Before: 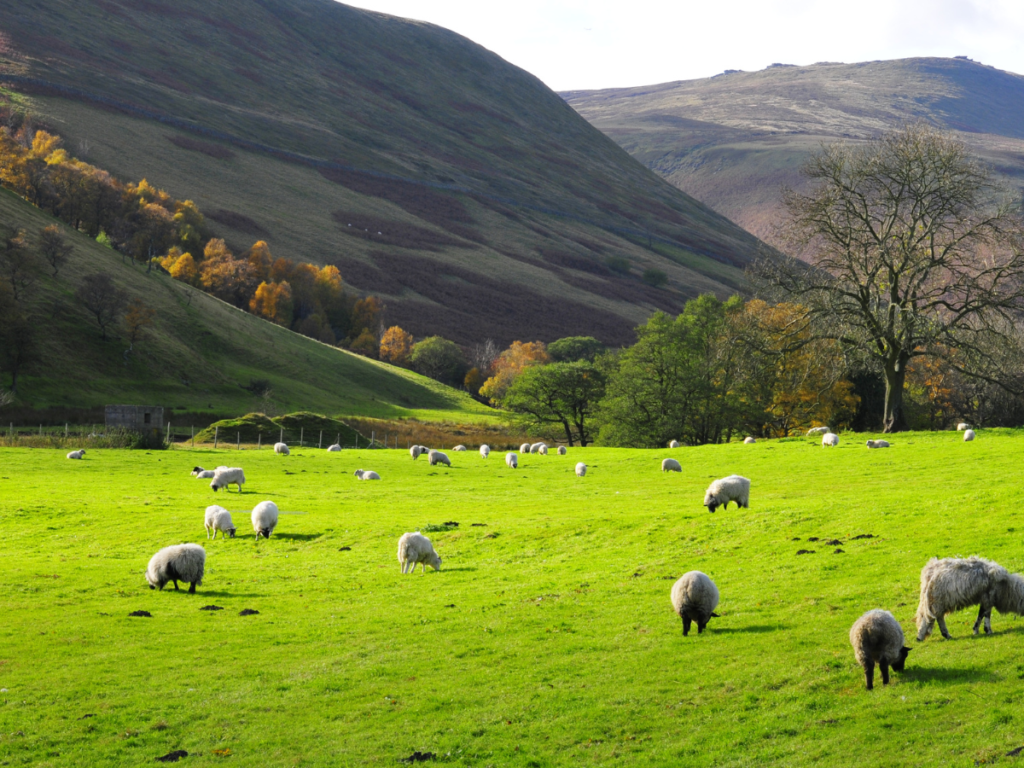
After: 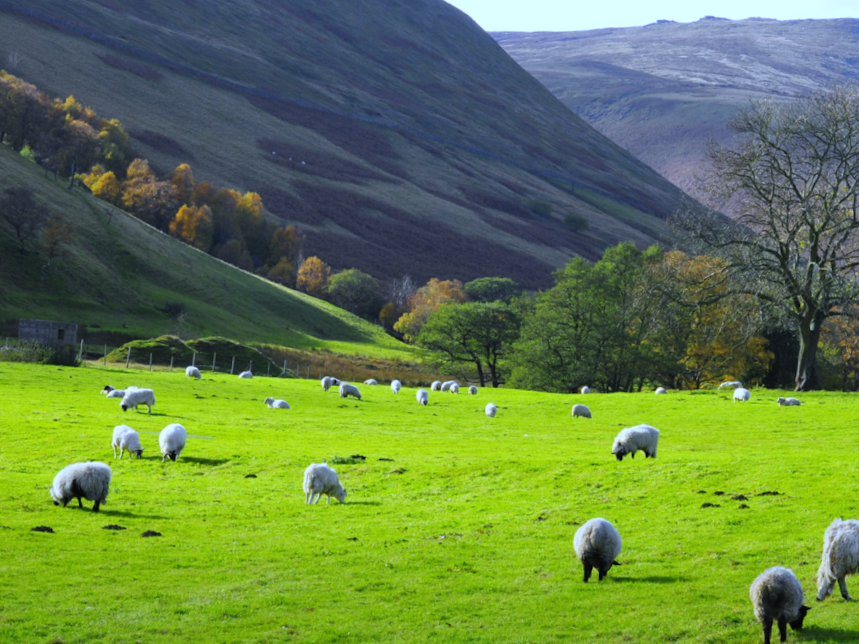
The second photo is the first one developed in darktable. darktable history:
crop and rotate: angle -3.27°, left 5.211%, top 5.211%, right 4.607%, bottom 4.607%
white balance: red 0.871, blue 1.249
